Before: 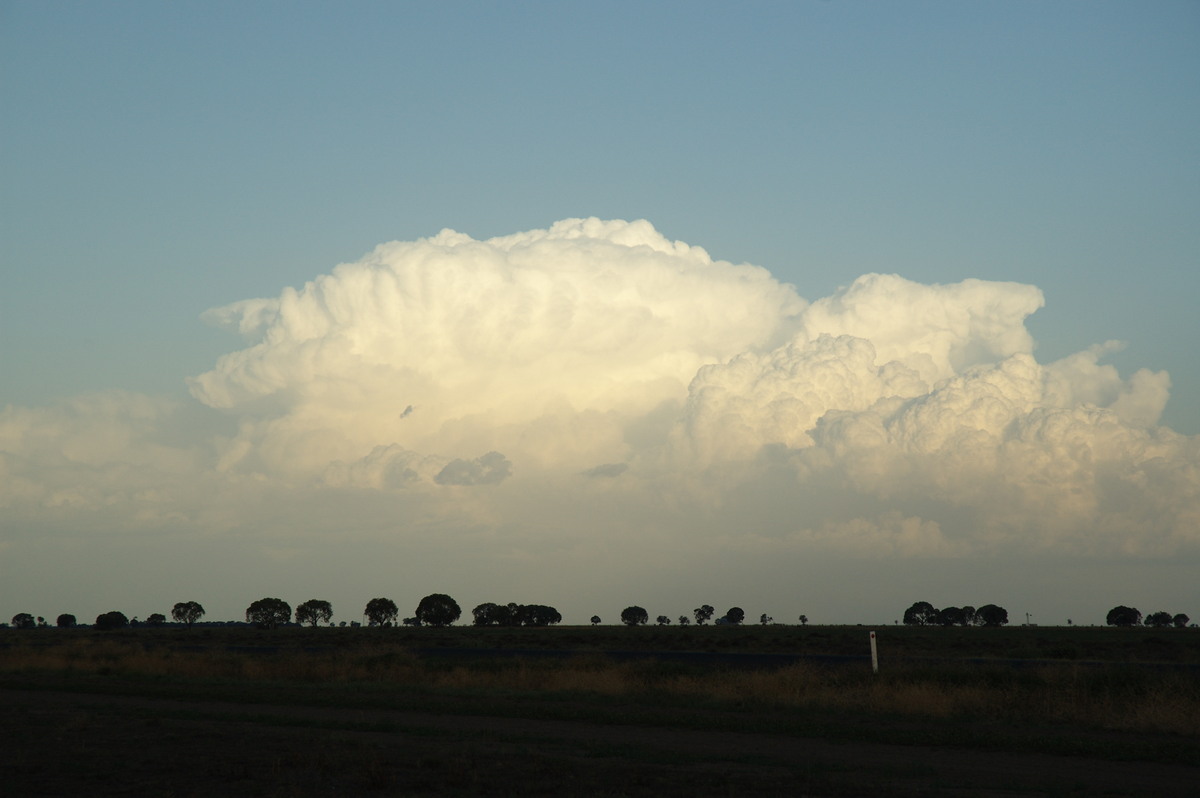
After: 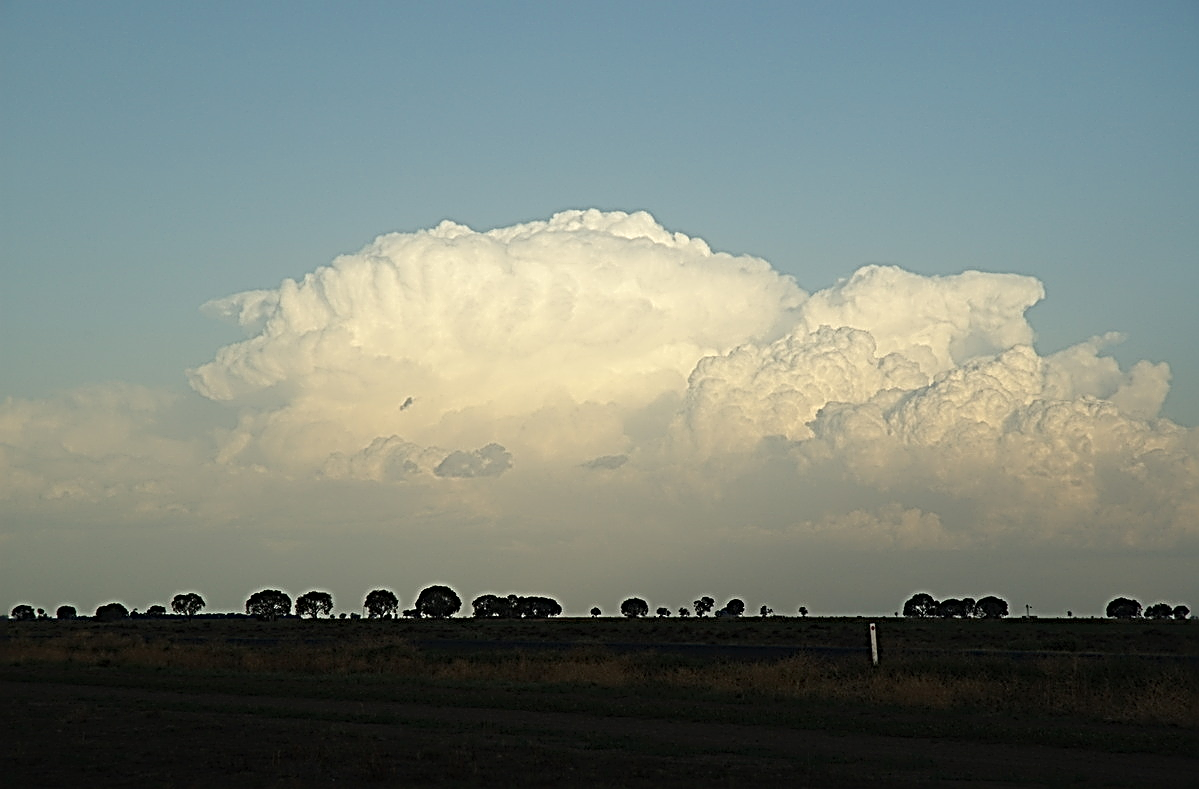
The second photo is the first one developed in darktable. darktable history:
crop: top 1.056%, right 0.038%
color zones: curves: ch0 [(0, 0.5) (0.143, 0.5) (0.286, 0.5) (0.429, 0.5) (0.571, 0.5) (0.714, 0.476) (0.857, 0.5) (1, 0.5)]; ch2 [(0, 0.5) (0.143, 0.5) (0.286, 0.5) (0.429, 0.5) (0.571, 0.5) (0.714, 0.487) (0.857, 0.5) (1, 0.5)]
sharpen: radius 3.189, amount 1.739
